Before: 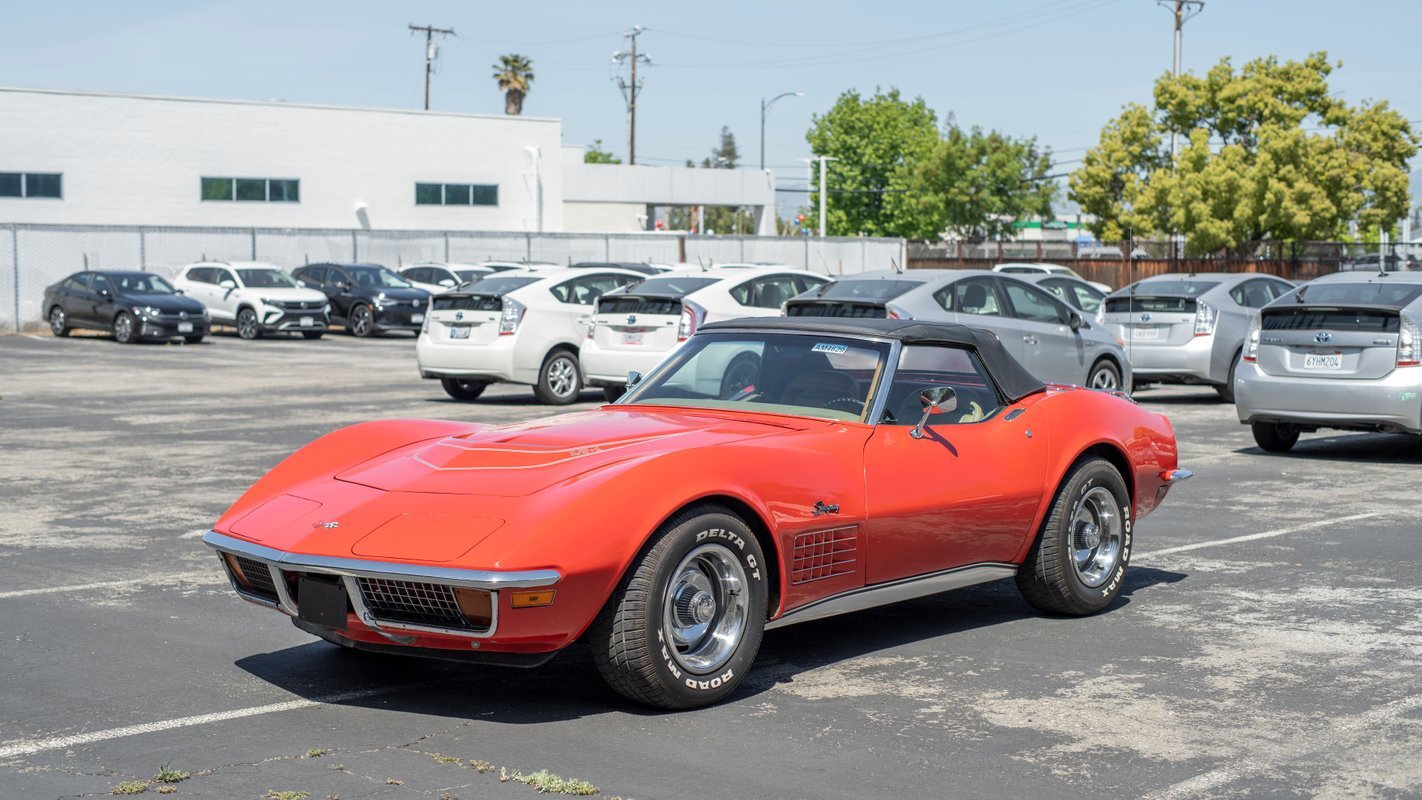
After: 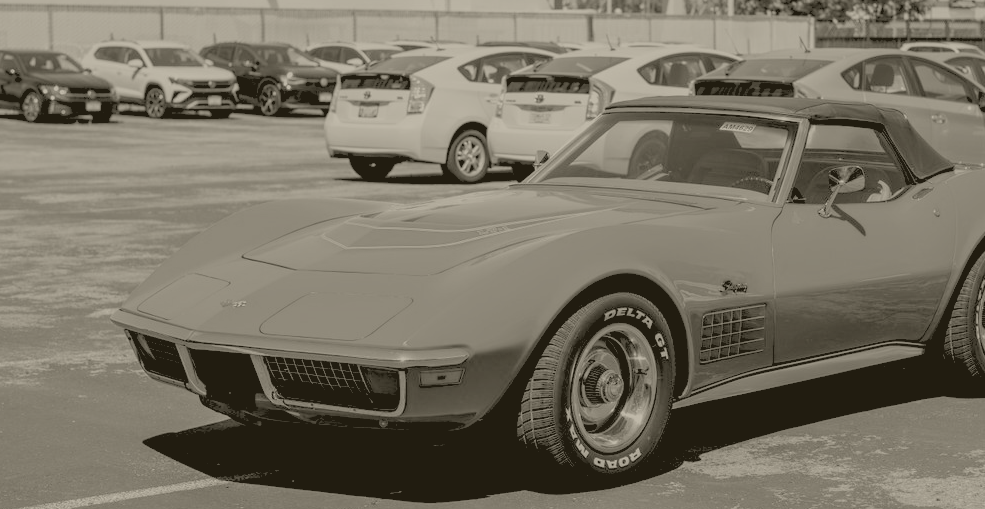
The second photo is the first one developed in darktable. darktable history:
crop: left 6.488%, top 27.668%, right 24.183%, bottom 8.656%
colorize: hue 41.44°, saturation 22%, source mix 60%, lightness 10.61%
tone equalizer: -8 EV -0.417 EV, -7 EV -0.389 EV, -6 EV -0.333 EV, -5 EV -0.222 EV, -3 EV 0.222 EV, -2 EV 0.333 EV, -1 EV 0.389 EV, +0 EV 0.417 EV, edges refinement/feathering 500, mask exposure compensation -1.57 EV, preserve details no
rgb levels: levels [[0.027, 0.429, 0.996], [0, 0.5, 1], [0, 0.5, 1]]
